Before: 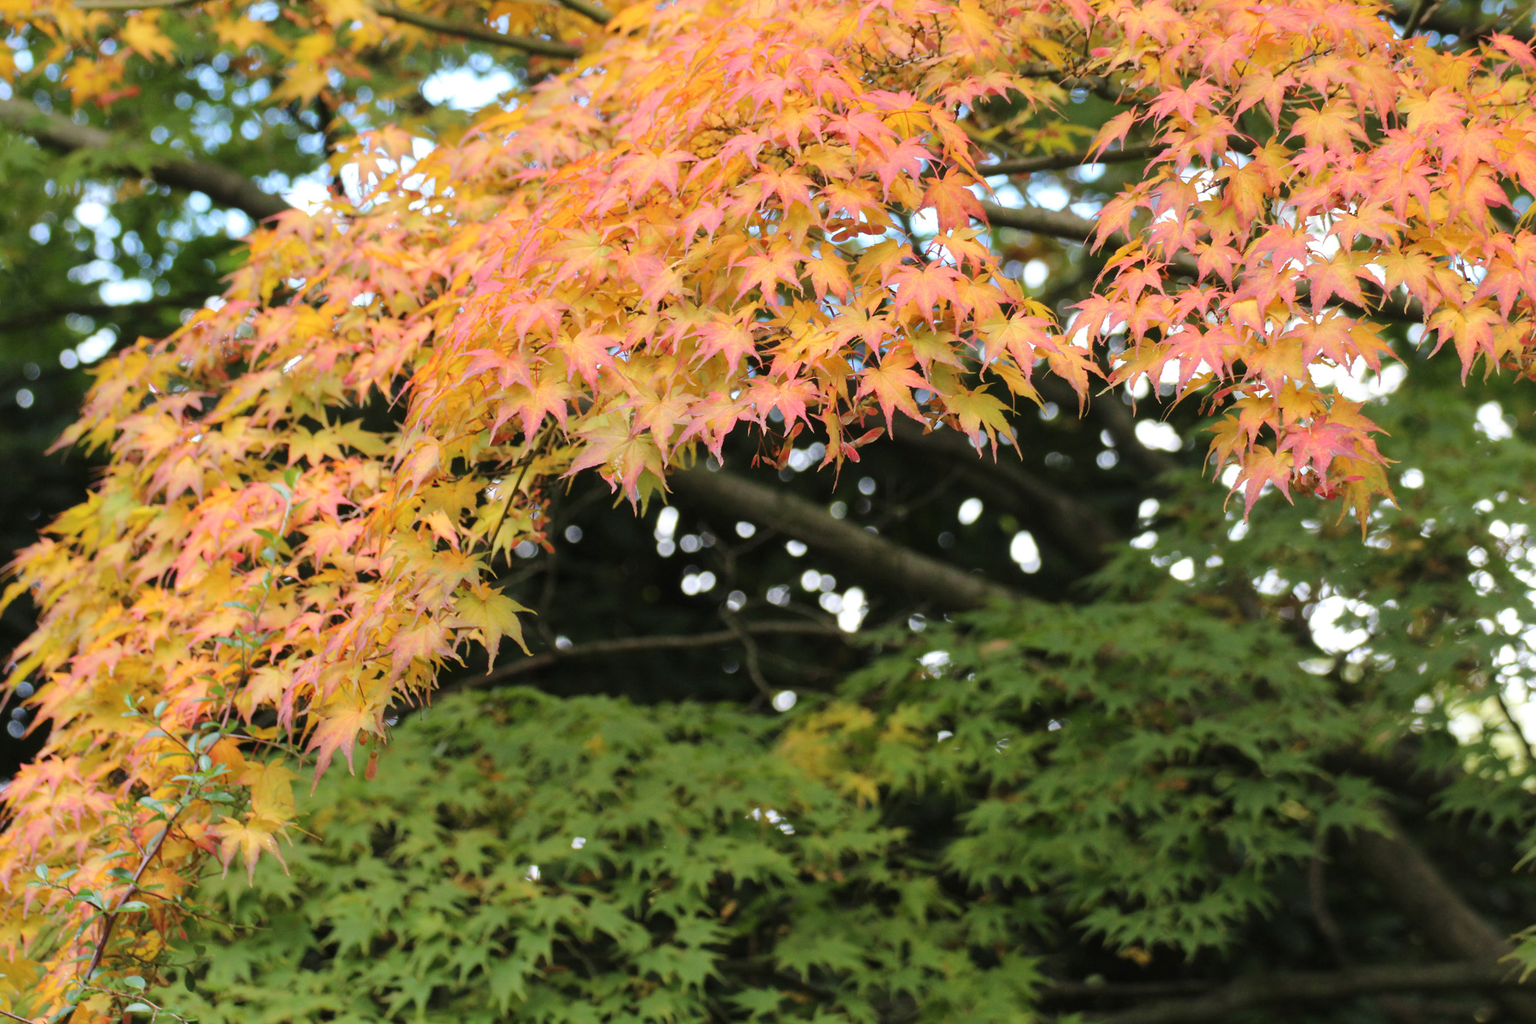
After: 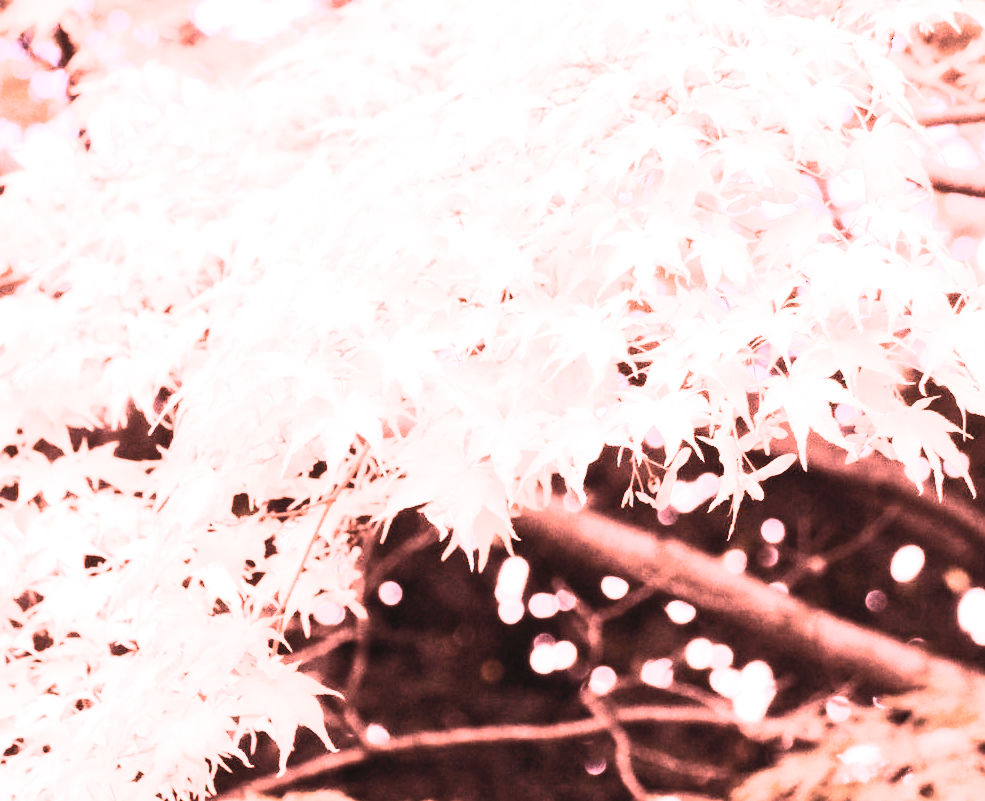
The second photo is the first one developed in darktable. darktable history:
white balance: red 4.26, blue 1.802
crop: left 17.835%, top 7.675%, right 32.881%, bottom 32.213%
contrast brightness saturation: contrast 0.57, brightness 0.57, saturation -0.34
filmic rgb: black relative exposure -7.5 EV, white relative exposure 5 EV, hardness 3.31, contrast 1.3, contrast in shadows safe
